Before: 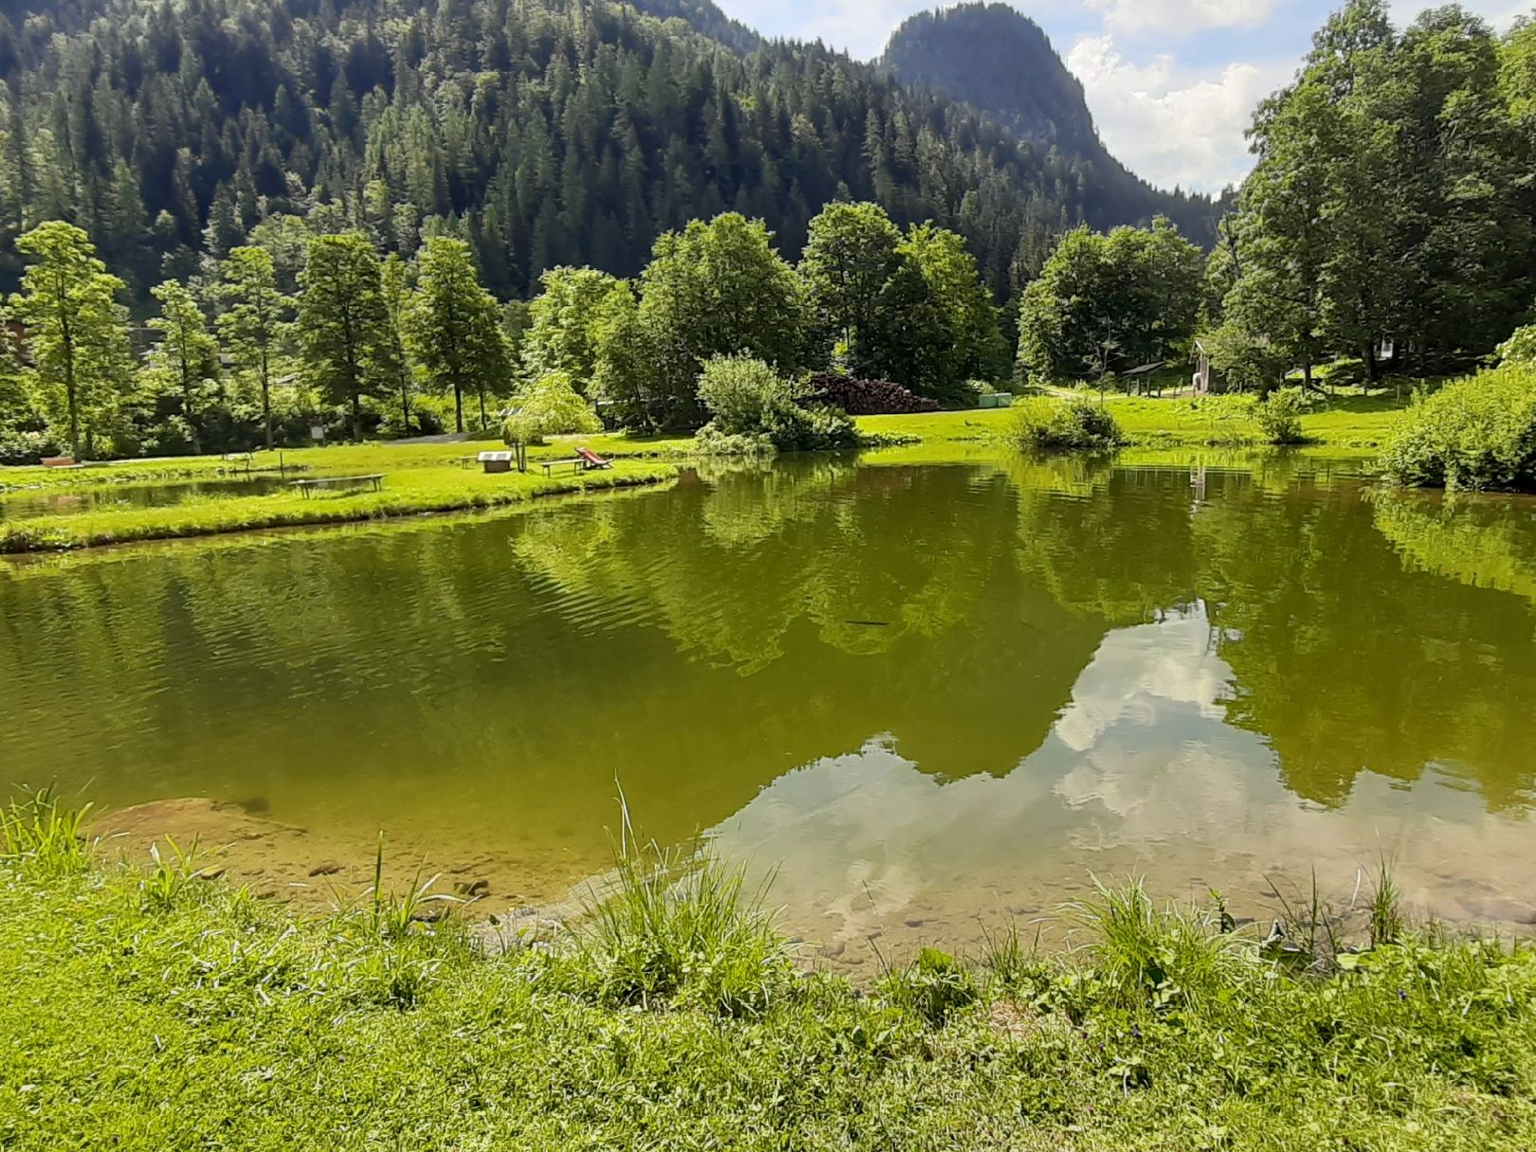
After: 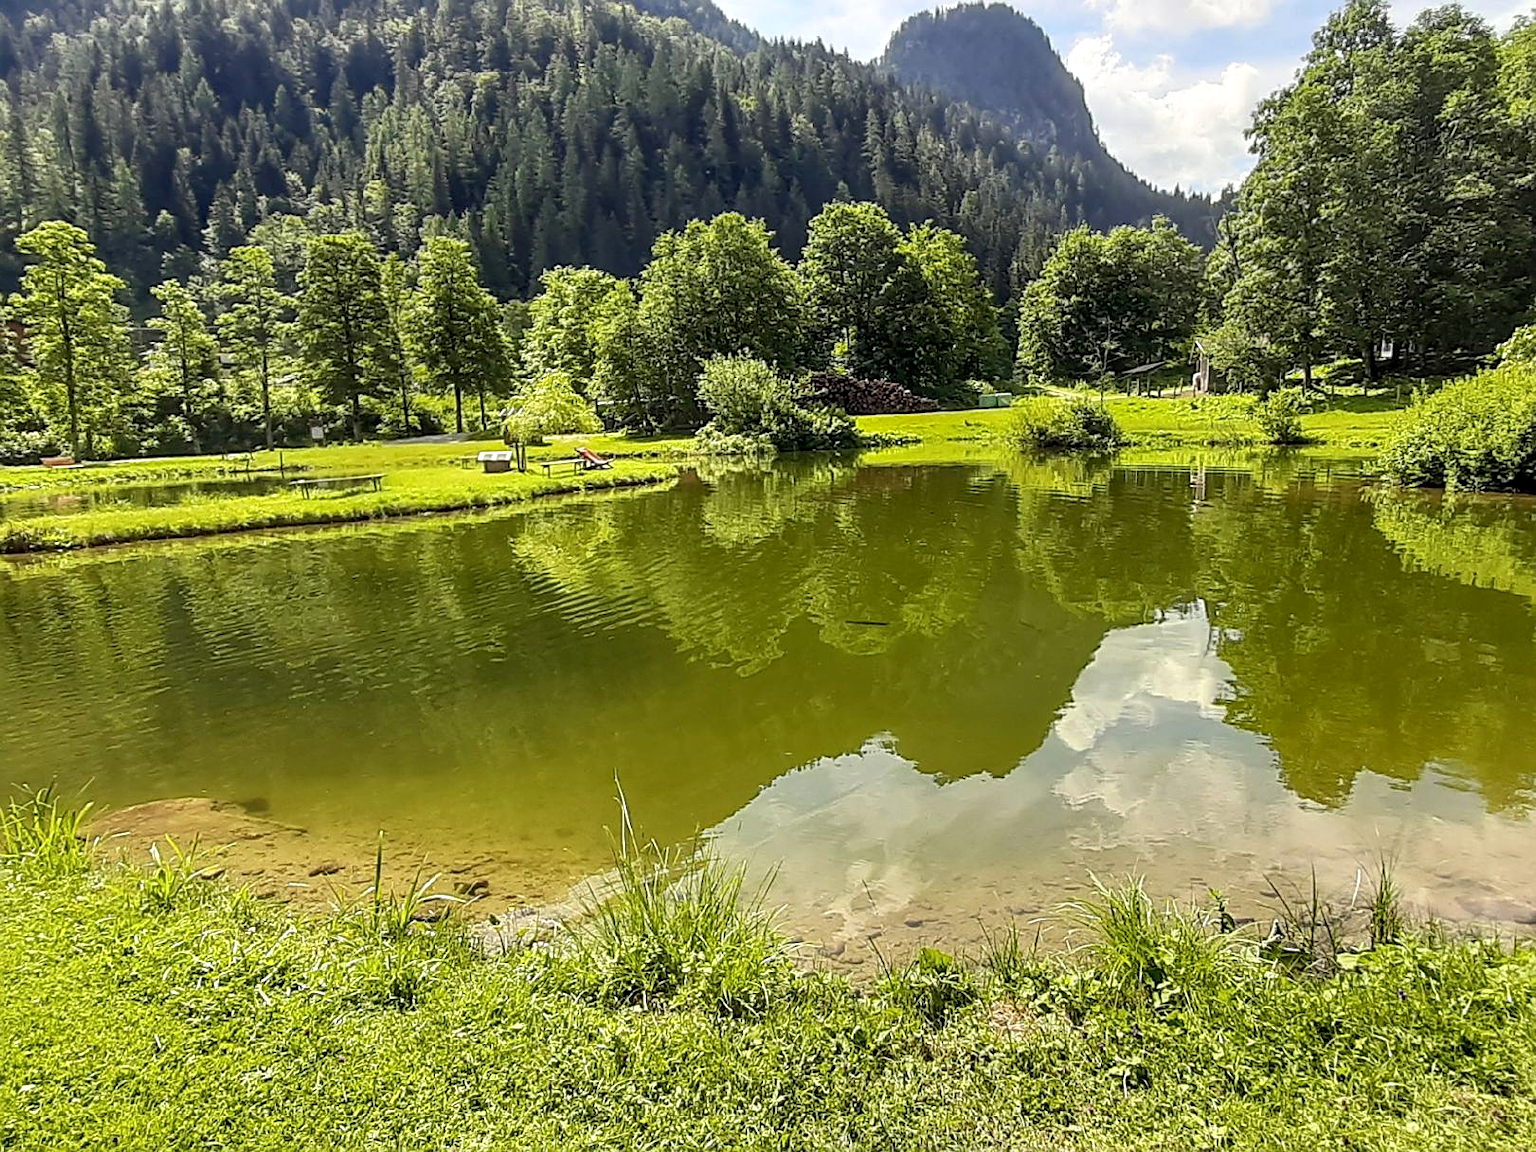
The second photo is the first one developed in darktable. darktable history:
local contrast: on, module defaults
sharpen: on, module defaults
exposure: exposure 0.25 EV, compensate exposure bias true, compensate highlight preservation false
